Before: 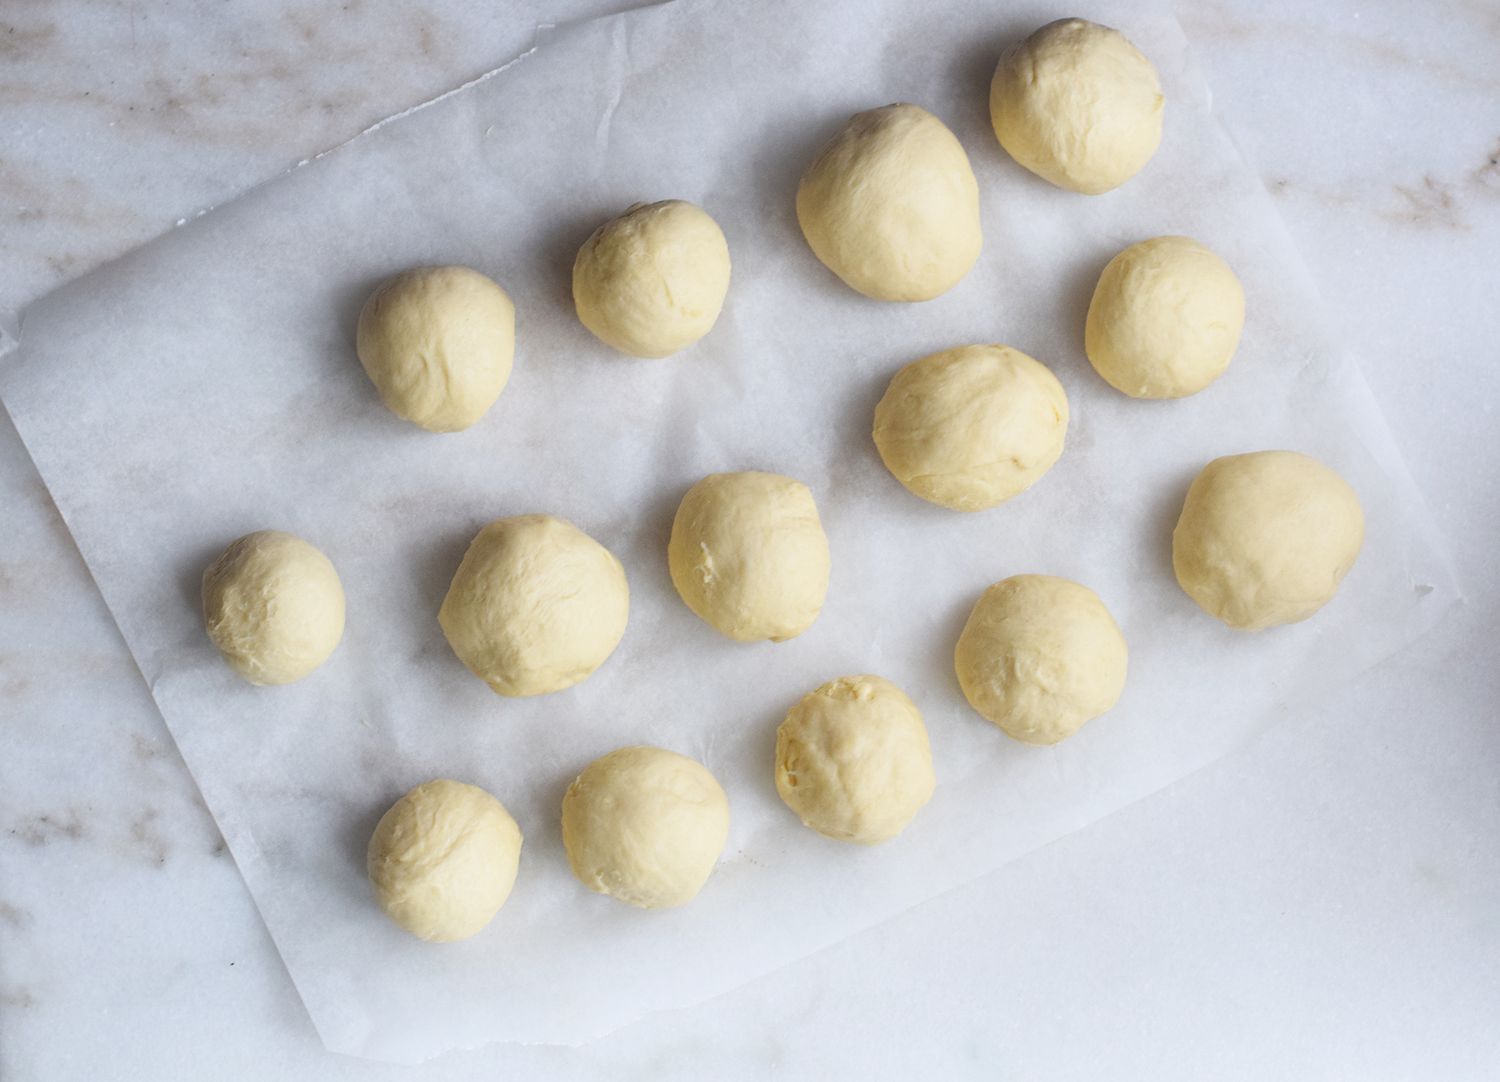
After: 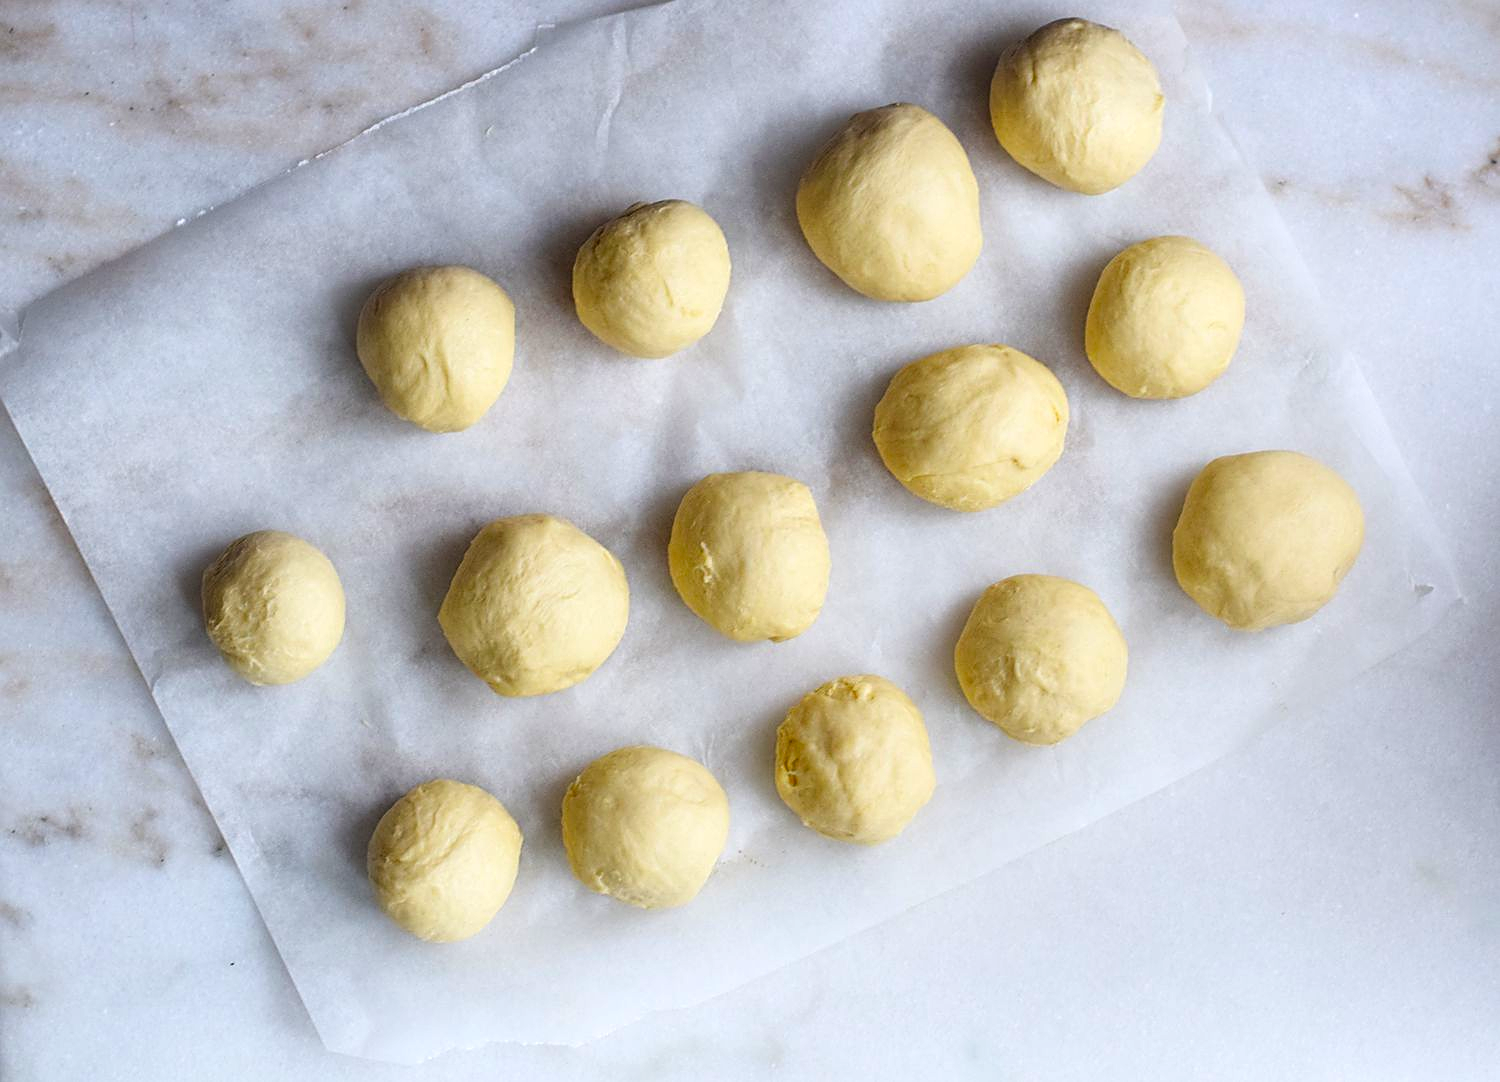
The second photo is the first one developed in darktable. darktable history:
sharpen: amount 0.479
local contrast: detail 142%
contrast brightness saturation: saturation 0.502
